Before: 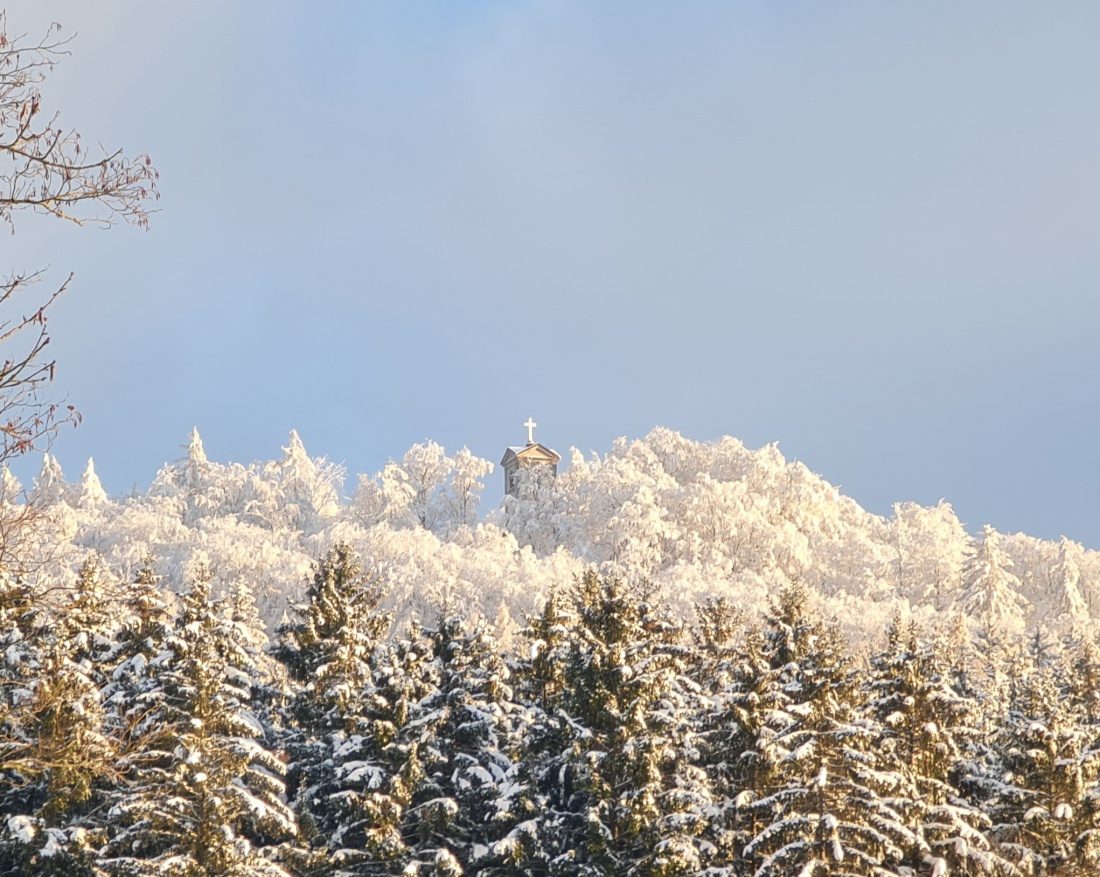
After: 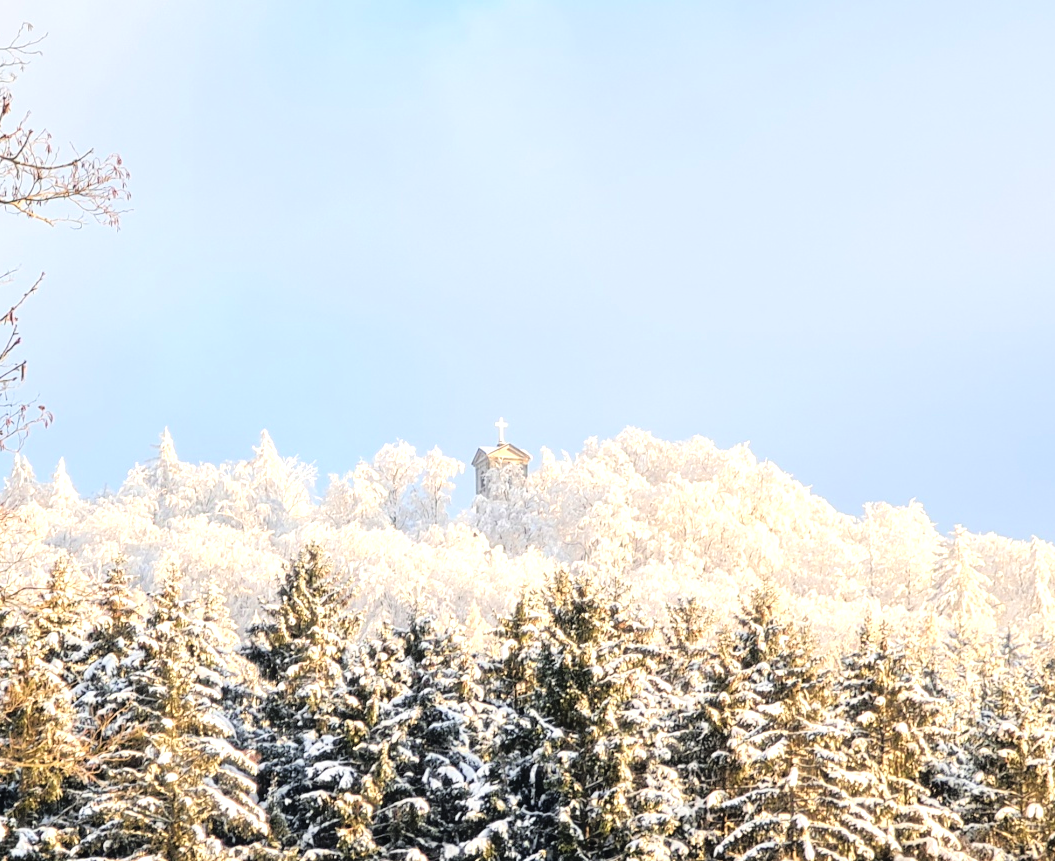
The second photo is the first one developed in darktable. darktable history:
tone equalizer: -8 EV -0.727 EV, -7 EV -0.687 EV, -6 EV -0.624 EV, -5 EV -0.387 EV, -3 EV 0.366 EV, -2 EV 0.6 EV, -1 EV 0.679 EV, +0 EV 0.76 EV
crop and rotate: left 2.706%, right 1.321%, bottom 1.818%
tone curve: curves: ch0 [(0, 0) (0.105, 0.044) (0.195, 0.128) (0.283, 0.283) (0.384, 0.404) (0.485, 0.531) (0.635, 0.7) (0.832, 0.858) (1, 0.977)]; ch1 [(0, 0) (0.161, 0.092) (0.35, 0.33) (0.379, 0.401) (0.448, 0.478) (0.498, 0.503) (0.531, 0.537) (0.586, 0.563) (0.687, 0.648) (1, 1)]; ch2 [(0, 0) (0.359, 0.372) (0.437, 0.437) (0.483, 0.484) (0.53, 0.515) (0.556, 0.553) (0.635, 0.589) (1, 1)]
